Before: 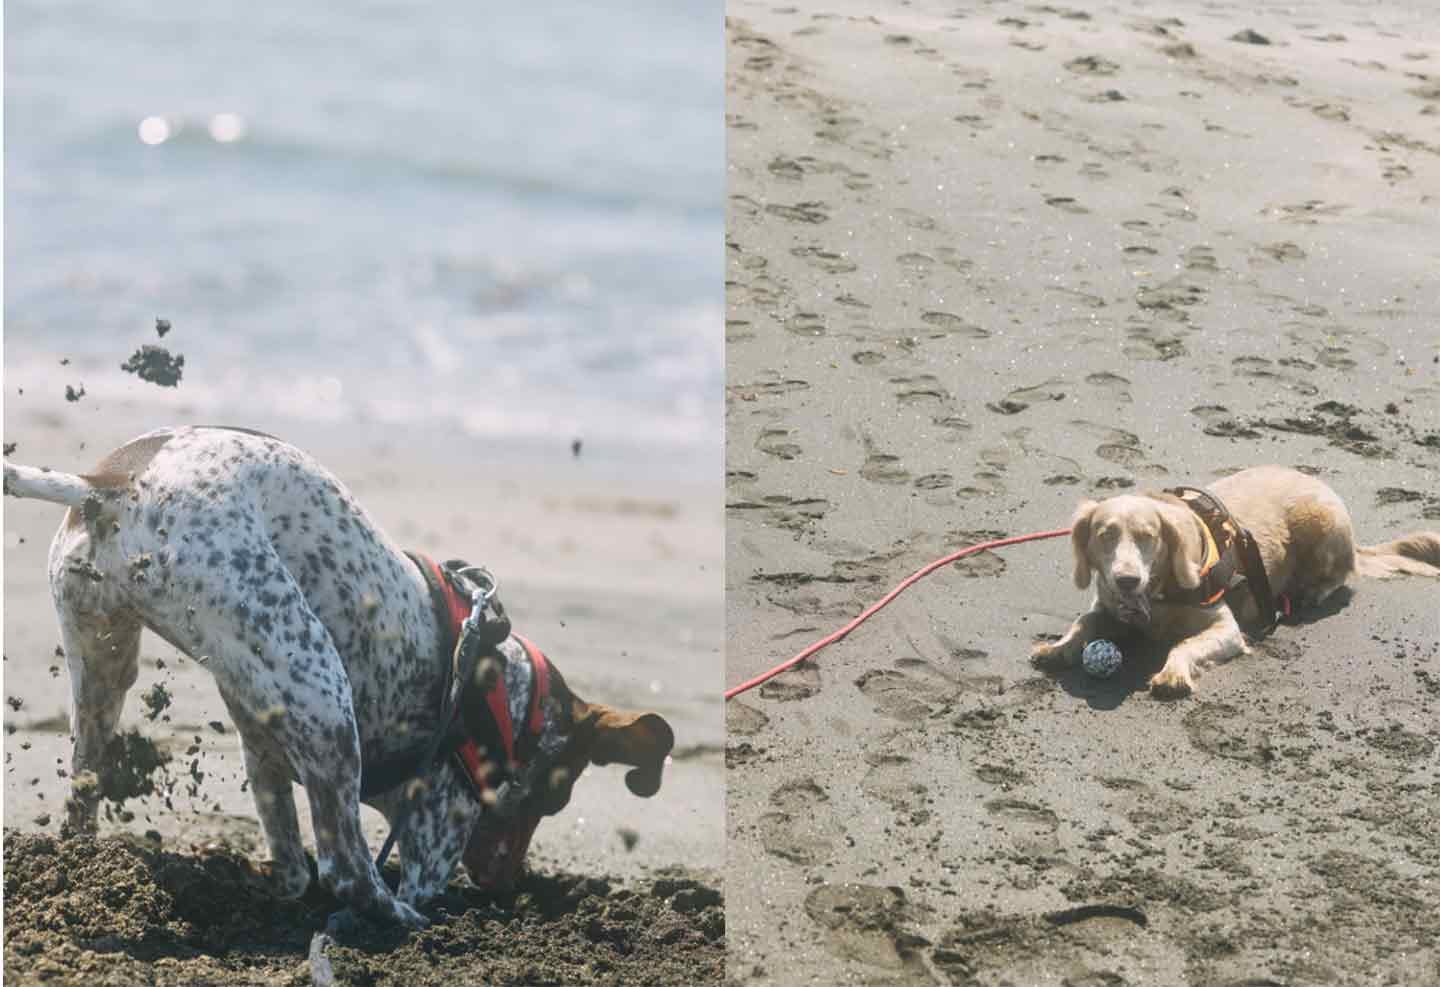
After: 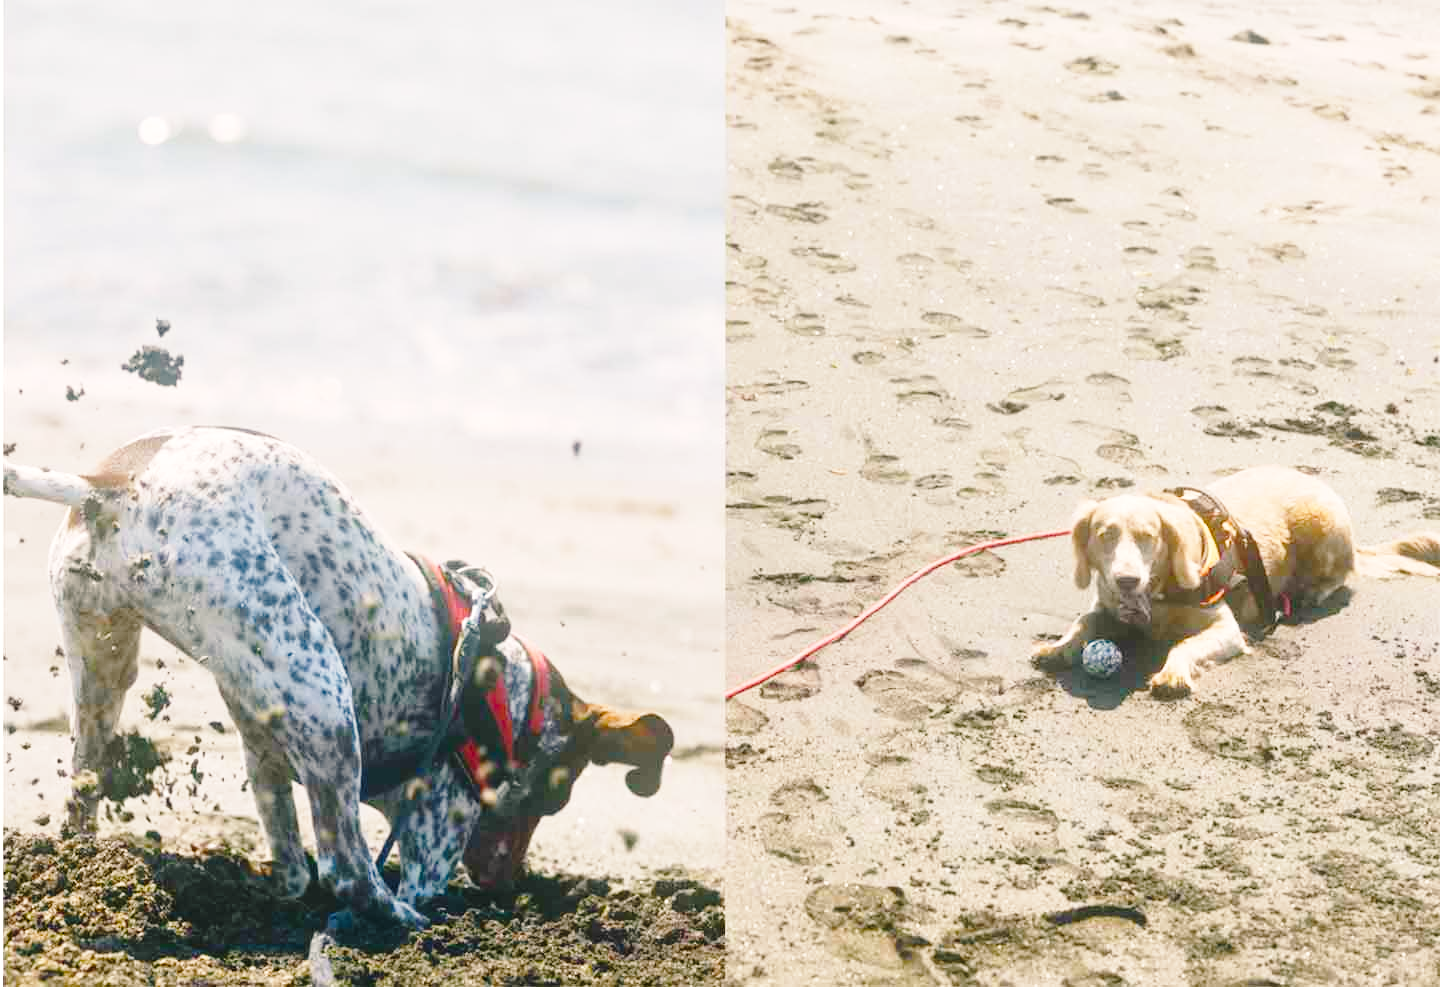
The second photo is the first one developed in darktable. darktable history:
exposure: black level correction 0.002, exposure 0.148 EV, compensate highlight preservation false
color balance rgb: highlights gain › chroma 2.921%, highlights gain › hue 61.05°, perceptual saturation grading › global saturation 27.351%, perceptual saturation grading › highlights -28.888%, perceptual saturation grading › mid-tones 15.367%, perceptual saturation grading › shadows 33.984%
base curve: curves: ch0 [(0, 0) (0.028, 0.03) (0.121, 0.232) (0.46, 0.748) (0.859, 0.968) (1, 1)], preserve colors none
